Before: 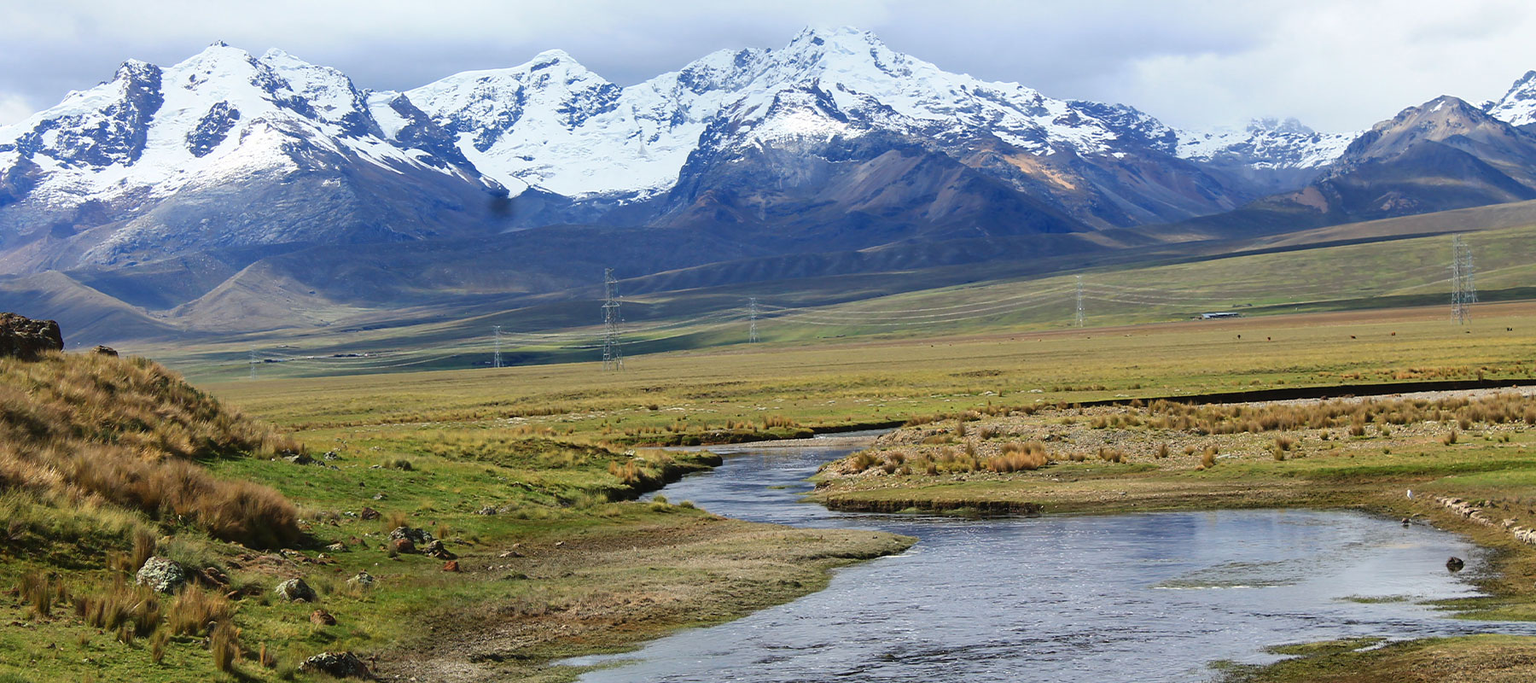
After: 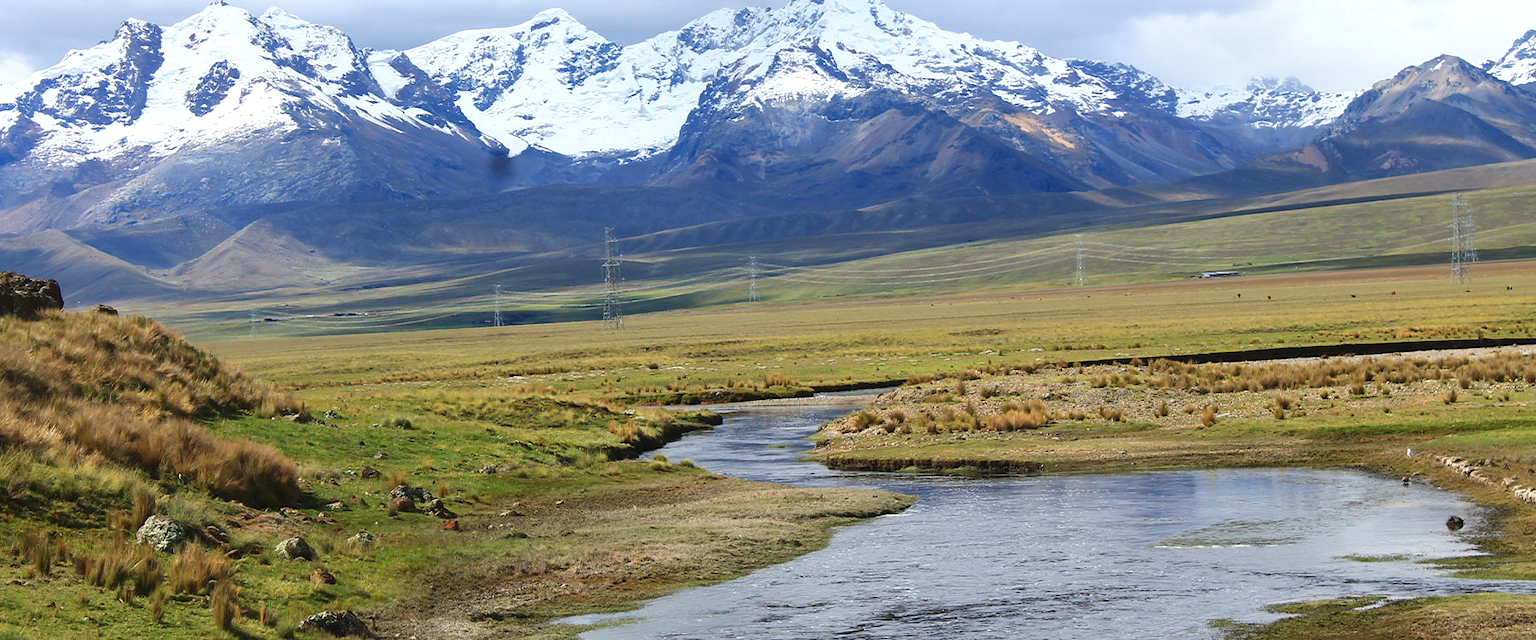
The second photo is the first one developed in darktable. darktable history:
exposure: exposure 0.197 EV, compensate highlight preservation false
crop and rotate: top 6.25%
shadows and highlights: shadows 25, highlights -25
